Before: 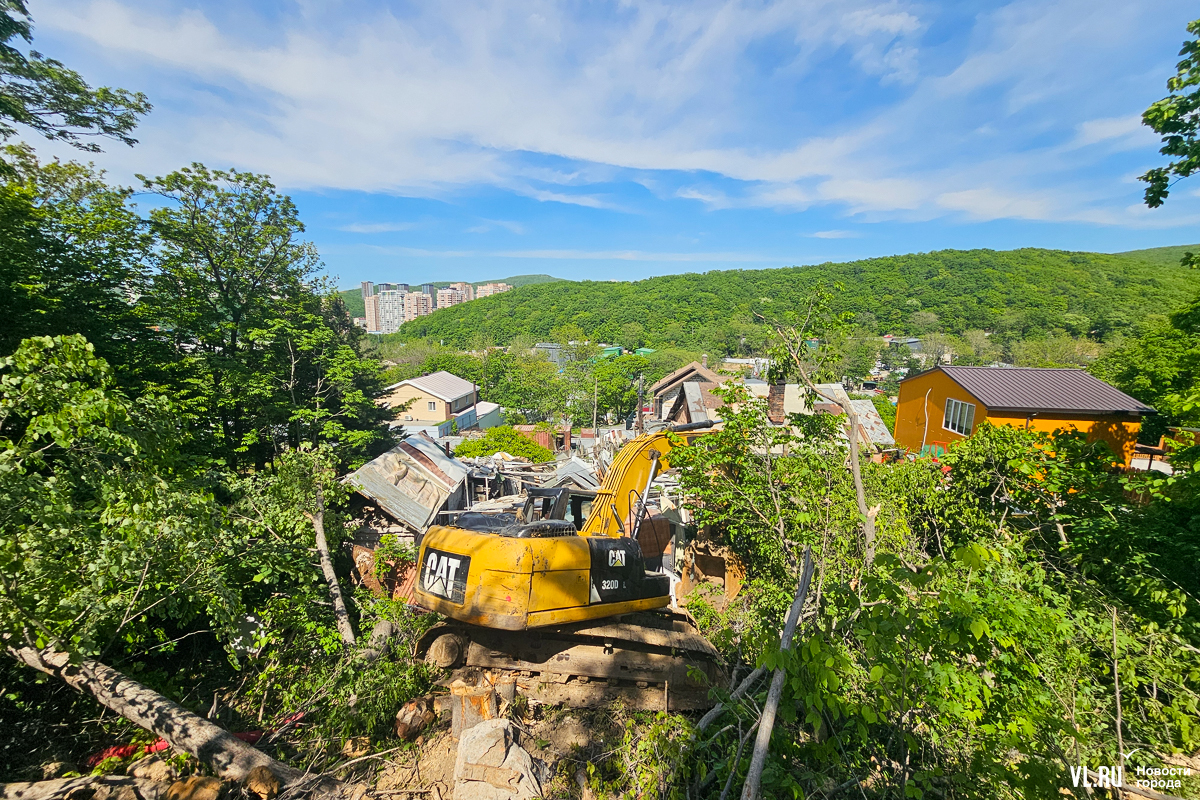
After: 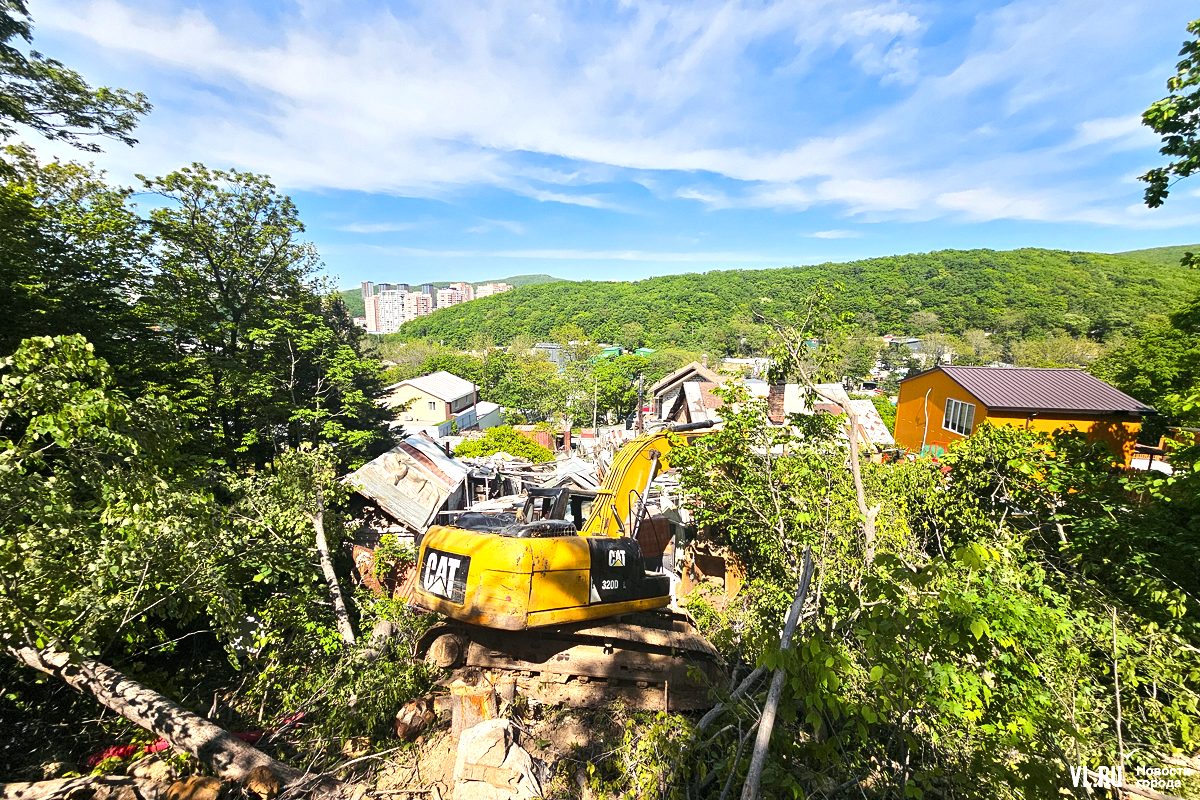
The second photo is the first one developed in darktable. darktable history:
haze removal: compatibility mode true, adaptive false
tone equalizer: -8 EV 0.001 EV, -7 EV -0.002 EV, -6 EV 0.002 EV, -5 EV -0.03 EV, -4 EV -0.116 EV, -3 EV -0.169 EV, -2 EV 0.24 EV, -1 EV 0.702 EV, +0 EV 0.493 EV
tone curve: curves: ch0 [(0, 0) (0.253, 0.237) (1, 1)]; ch1 [(0, 0) (0.401, 0.42) (0.442, 0.47) (0.491, 0.495) (0.511, 0.523) (0.557, 0.565) (0.66, 0.683) (1, 1)]; ch2 [(0, 0) (0.394, 0.413) (0.5, 0.5) (0.578, 0.568) (1, 1)], color space Lab, independent channels, preserve colors none
